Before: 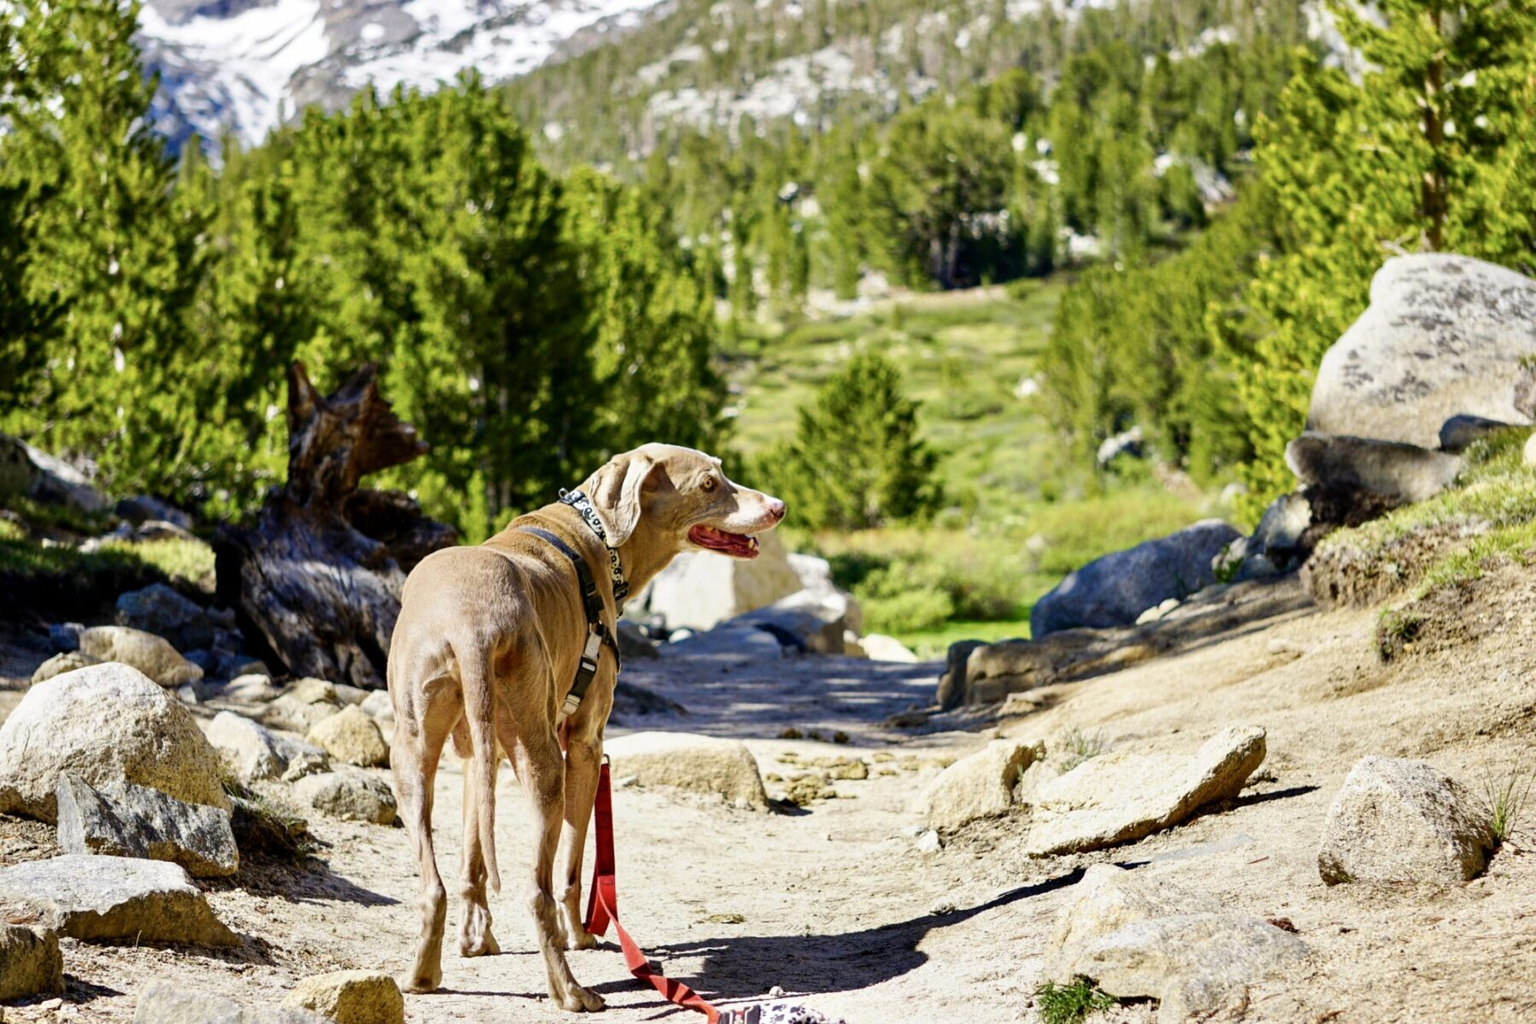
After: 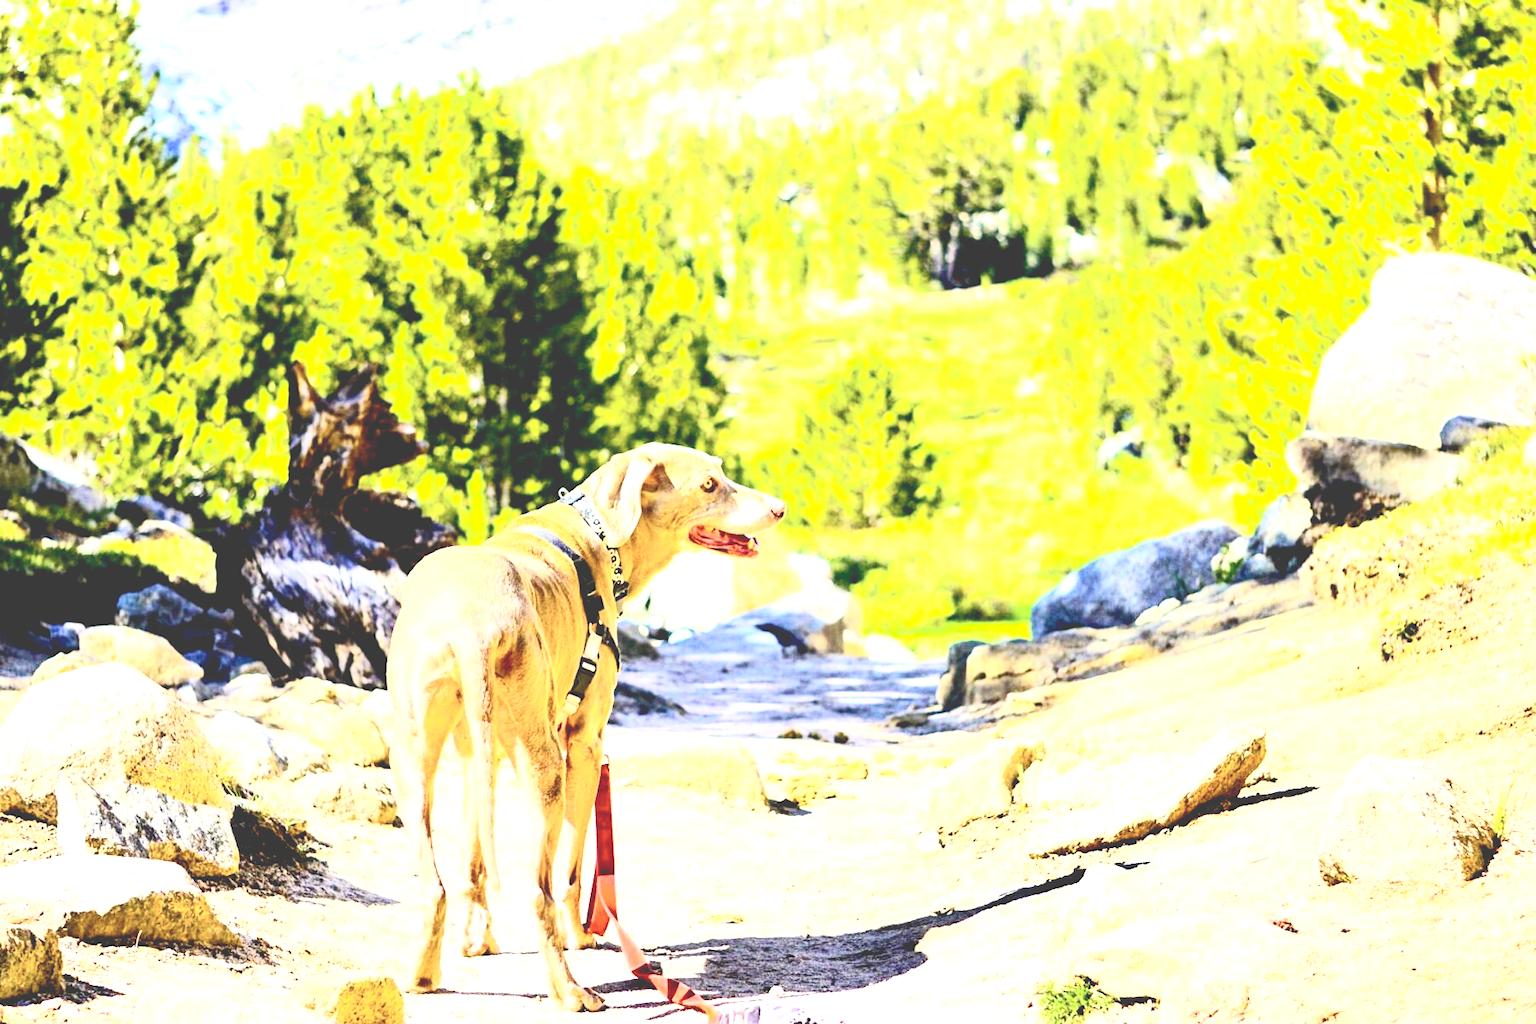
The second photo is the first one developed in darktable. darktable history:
exposure: black level correction 0.008, exposure 1.43 EV, compensate highlight preservation false
contrast brightness saturation: contrast 0.438, brightness 0.556, saturation -0.205
color balance rgb: global offset › luminance 1.519%, perceptual saturation grading › global saturation 30.729%, perceptual brilliance grading › global brilliance 10.468%, perceptual brilliance grading › shadows 15.663%
